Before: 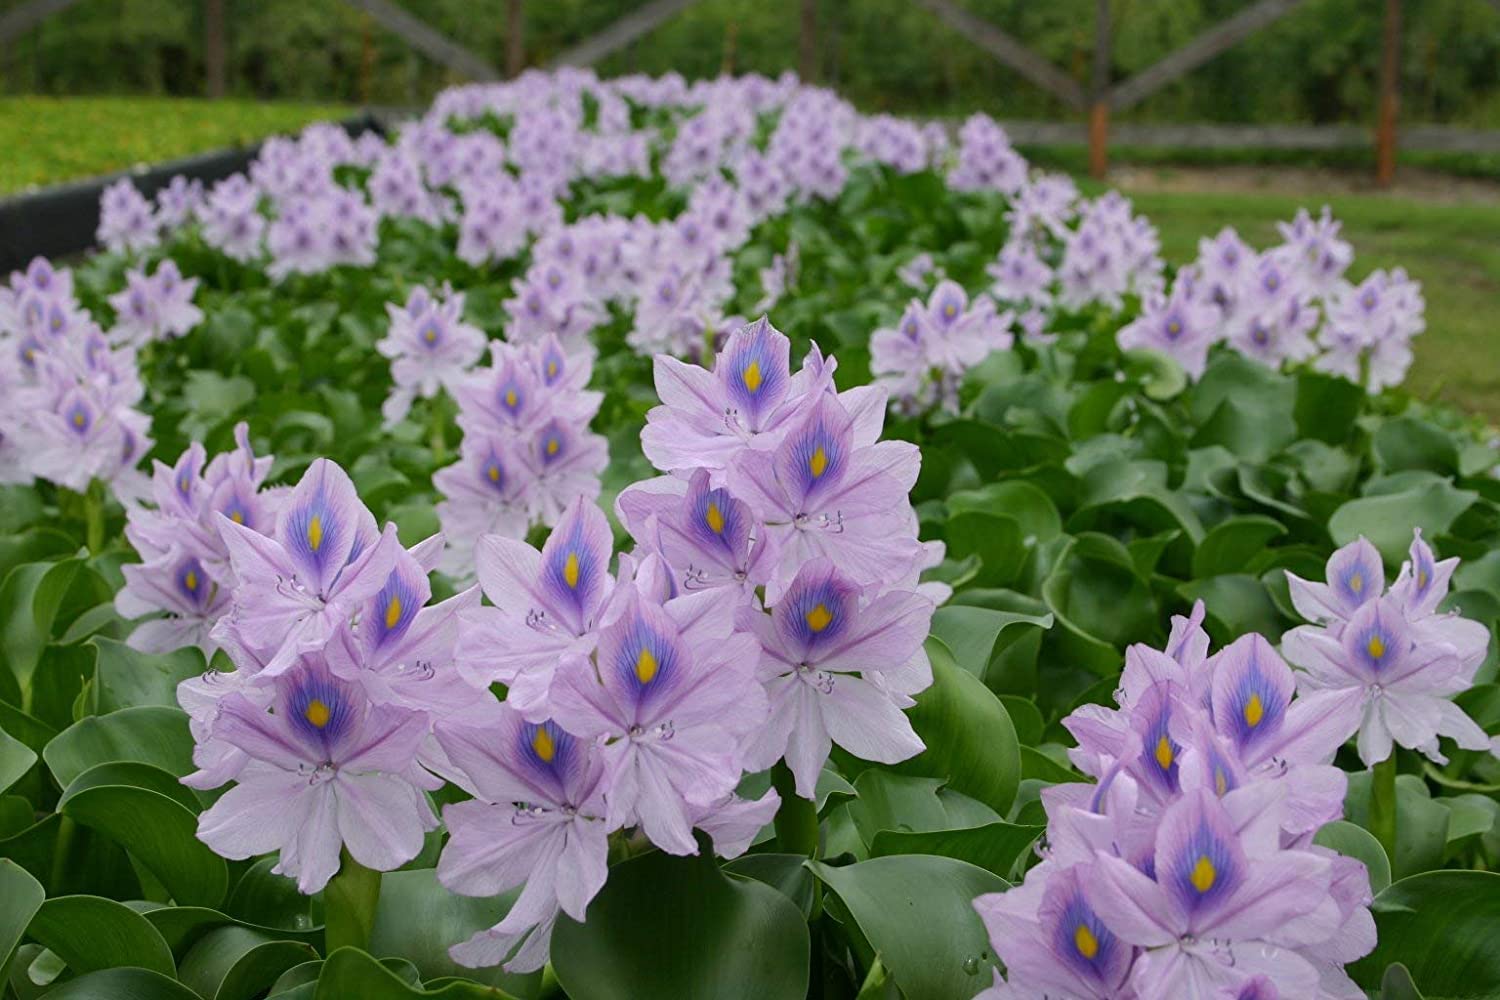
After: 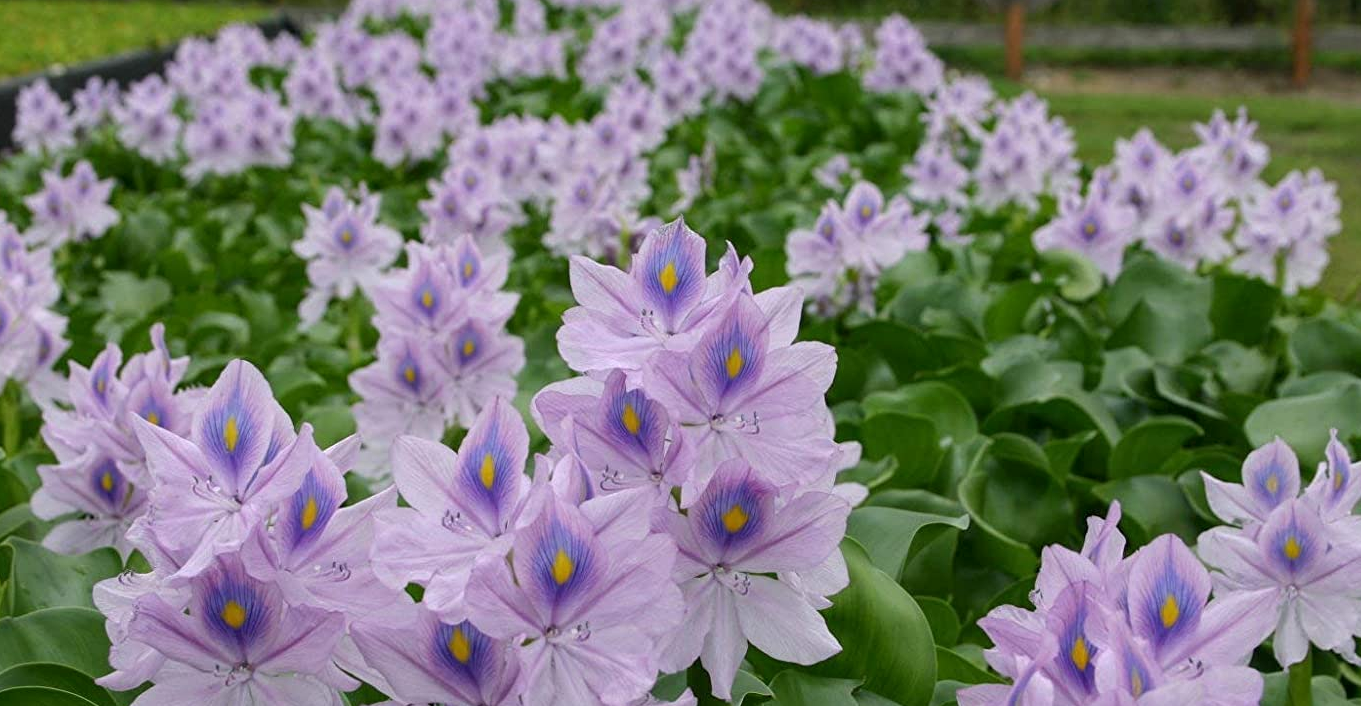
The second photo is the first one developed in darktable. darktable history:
local contrast: highlights 101%, shadows 98%, detail 120%, midtone range 0.2
crop: left 5.632%, top 9.968%, right 3.62%, bottom 19.4%
